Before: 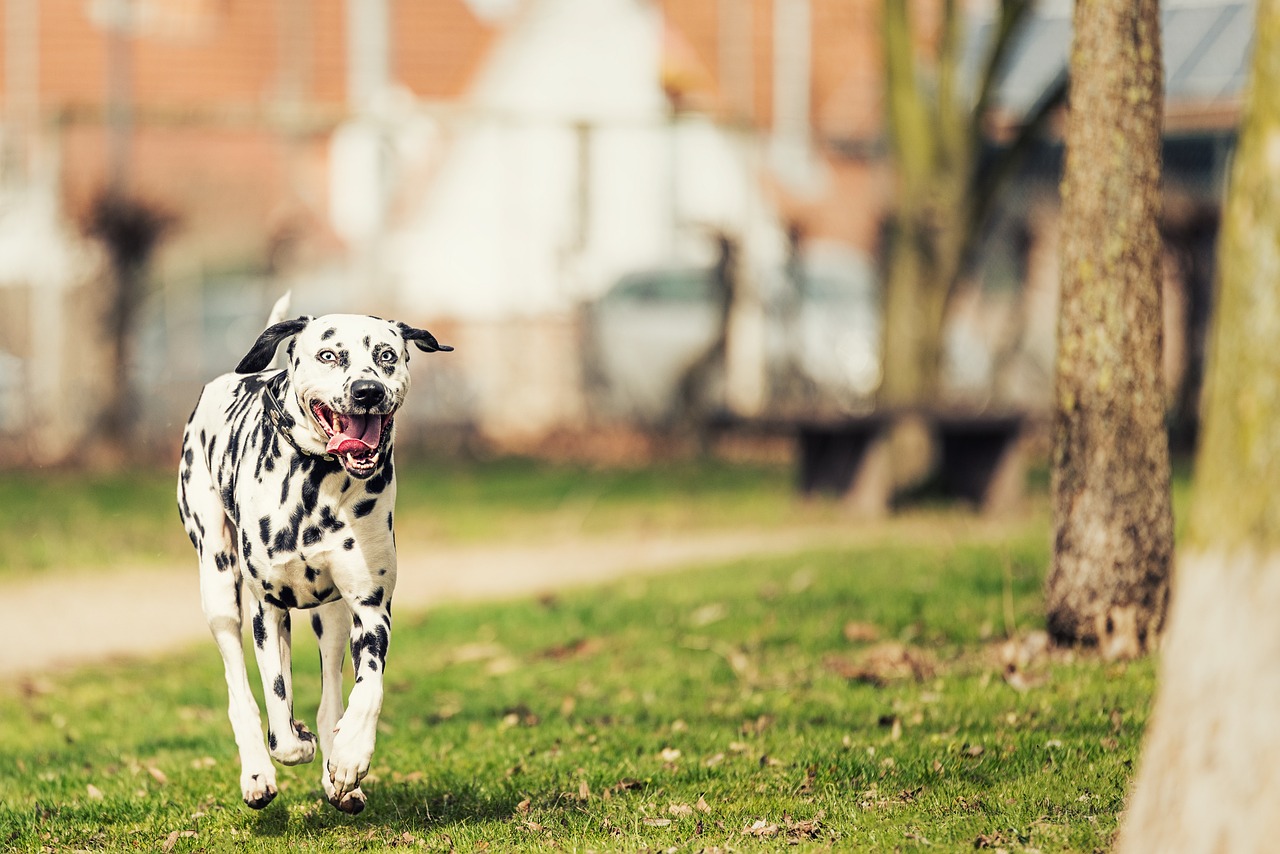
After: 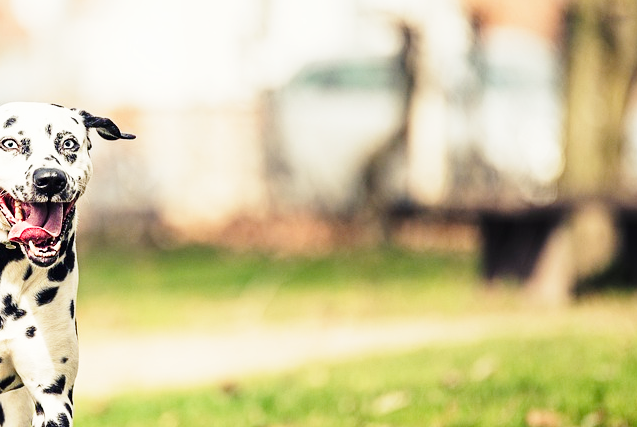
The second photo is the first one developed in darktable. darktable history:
base curve: curves: ch0 [(0, 0) (0.028, 0.03) (0.121, 0.232) (0.46, 0.748) (0.859, 0.968) (1, 1)], preserve colors none
crop: left 24.9%, top 24.888%, right 25.272%, bottom 25.046%
